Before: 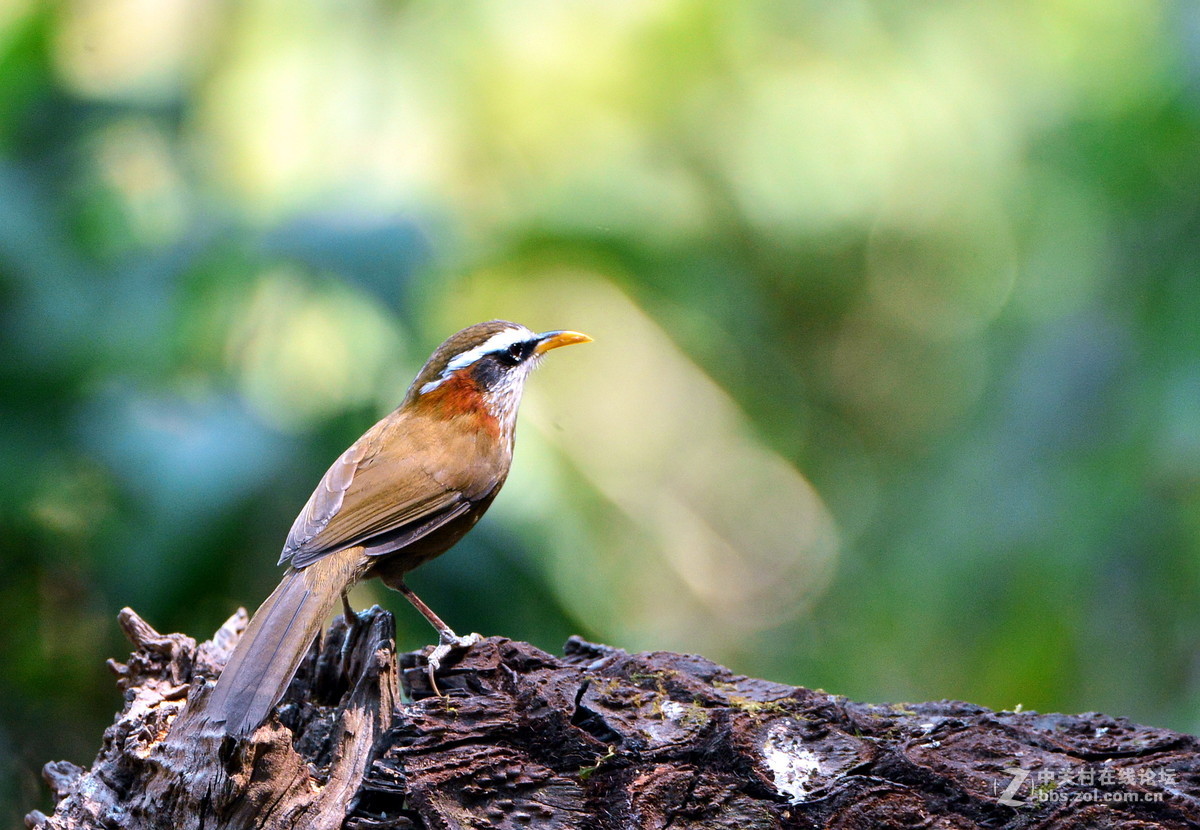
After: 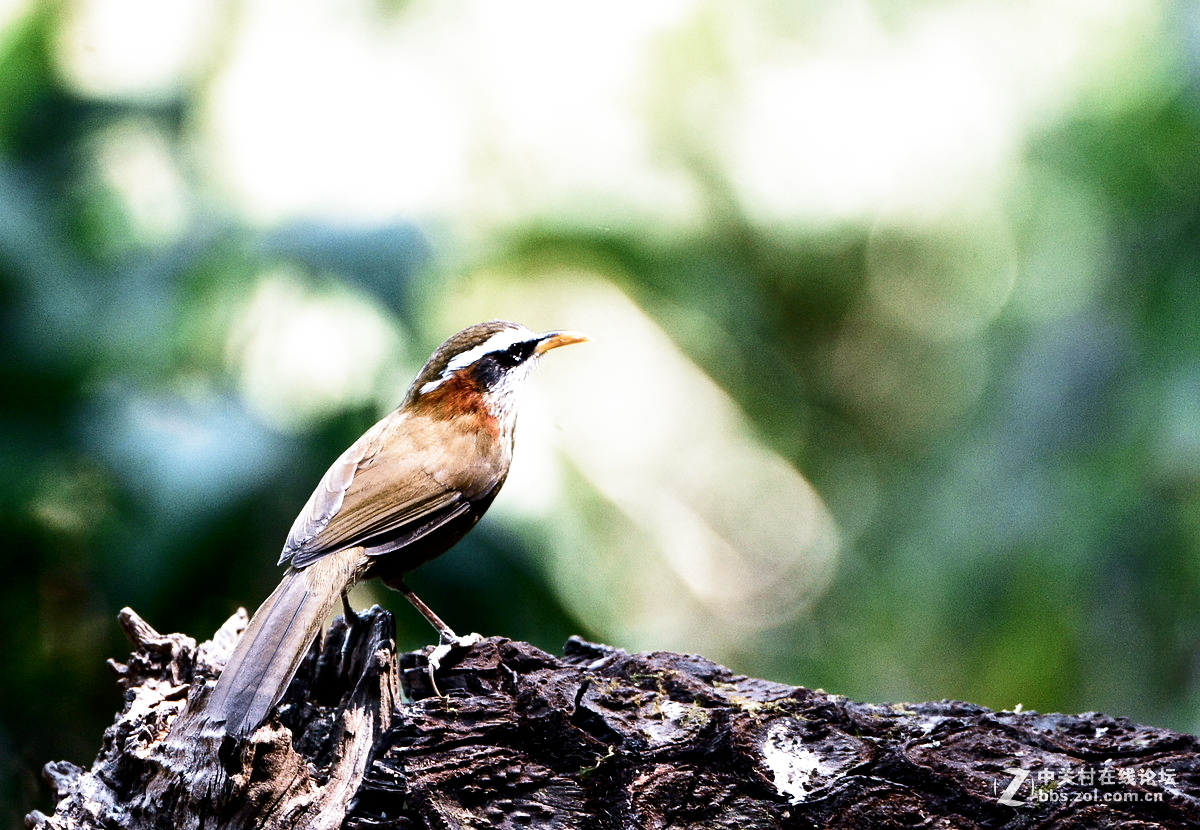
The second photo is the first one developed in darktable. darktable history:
contrast brightness saturation: contrast 0.249, saturation -0.325
filmic rgb: black relative exposure -8.01 EV, white relative exposure 2.2 EV, hardness 6.9, preserve chrominance no, color science v5 (2021)
